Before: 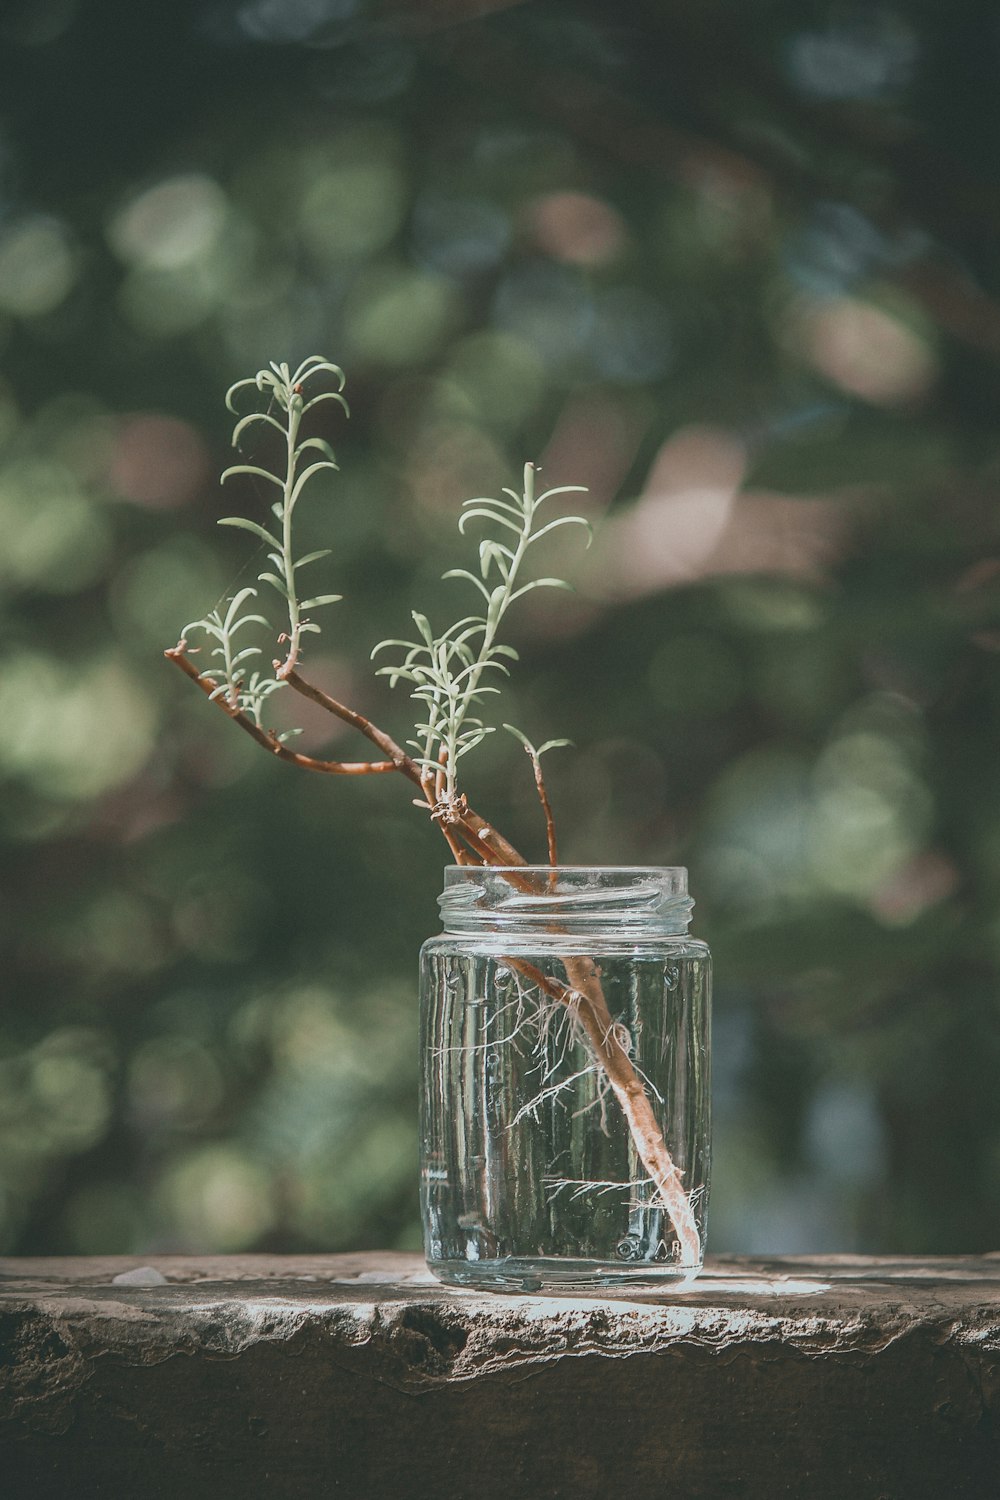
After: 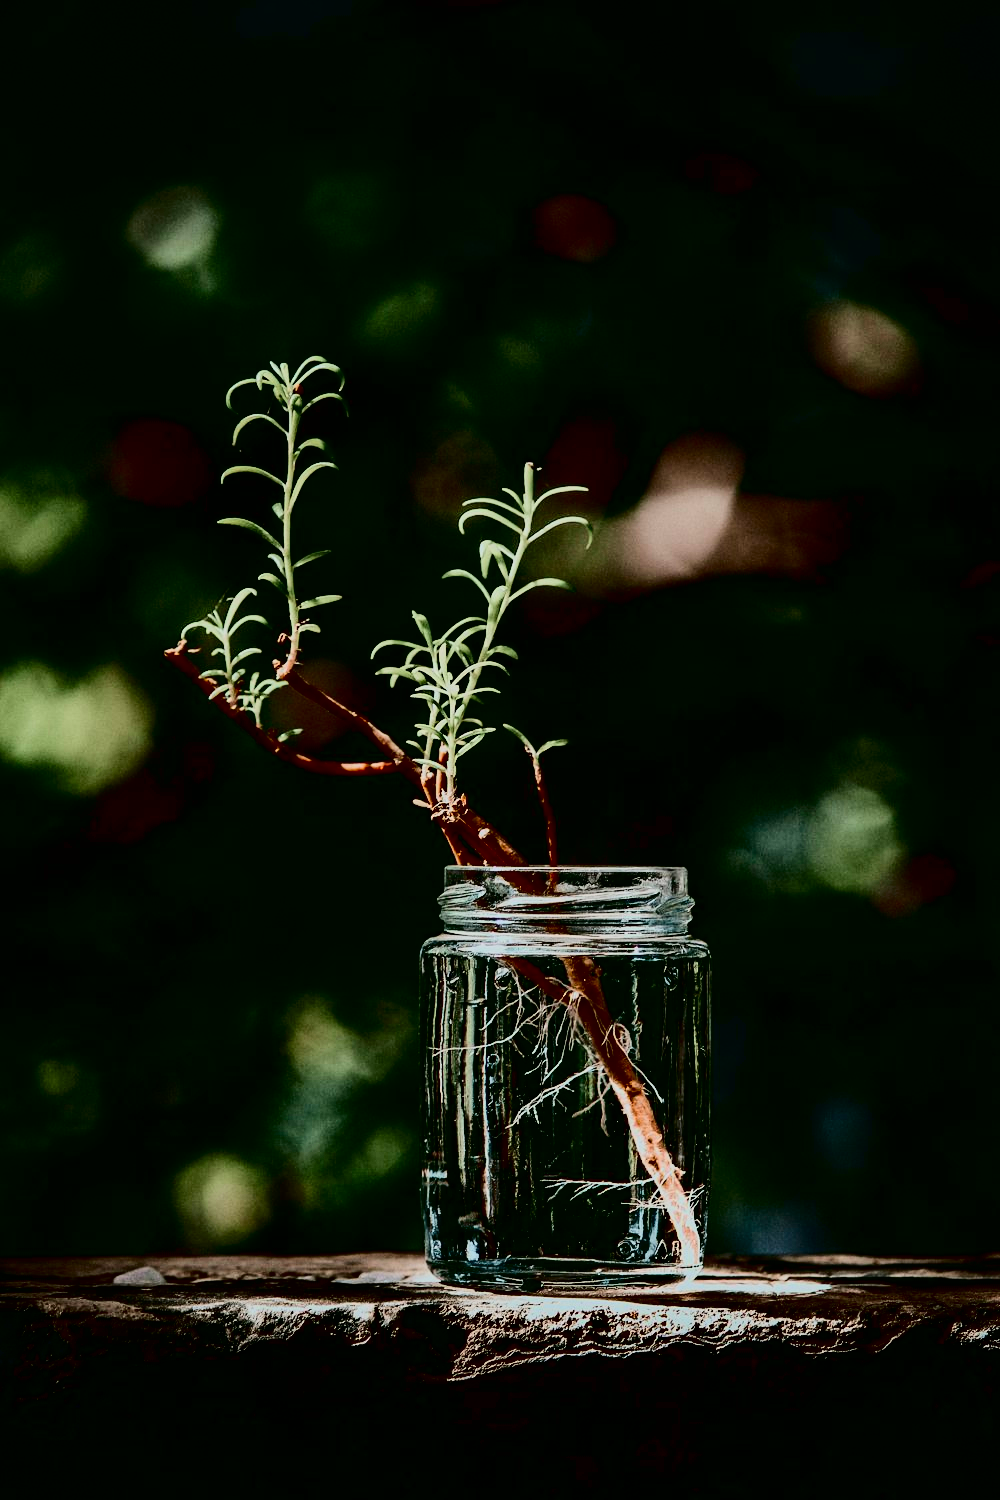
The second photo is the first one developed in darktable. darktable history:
filmic rgb: black relative exposure -6.07 EV, white relative exposure 6.95 EV, hardness 2.24, color science v6 (2022)
contrast brightness saturation: contrast 0.766, brightness -0.994, saturation 0.988
